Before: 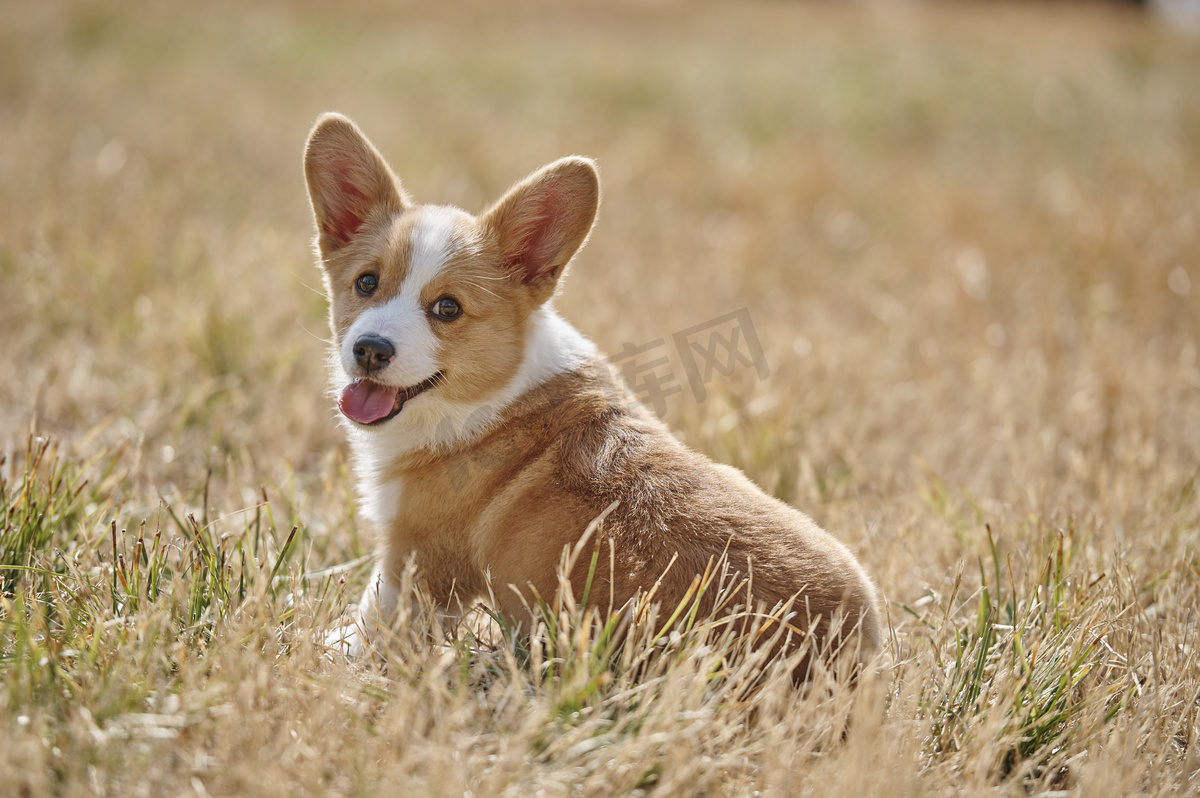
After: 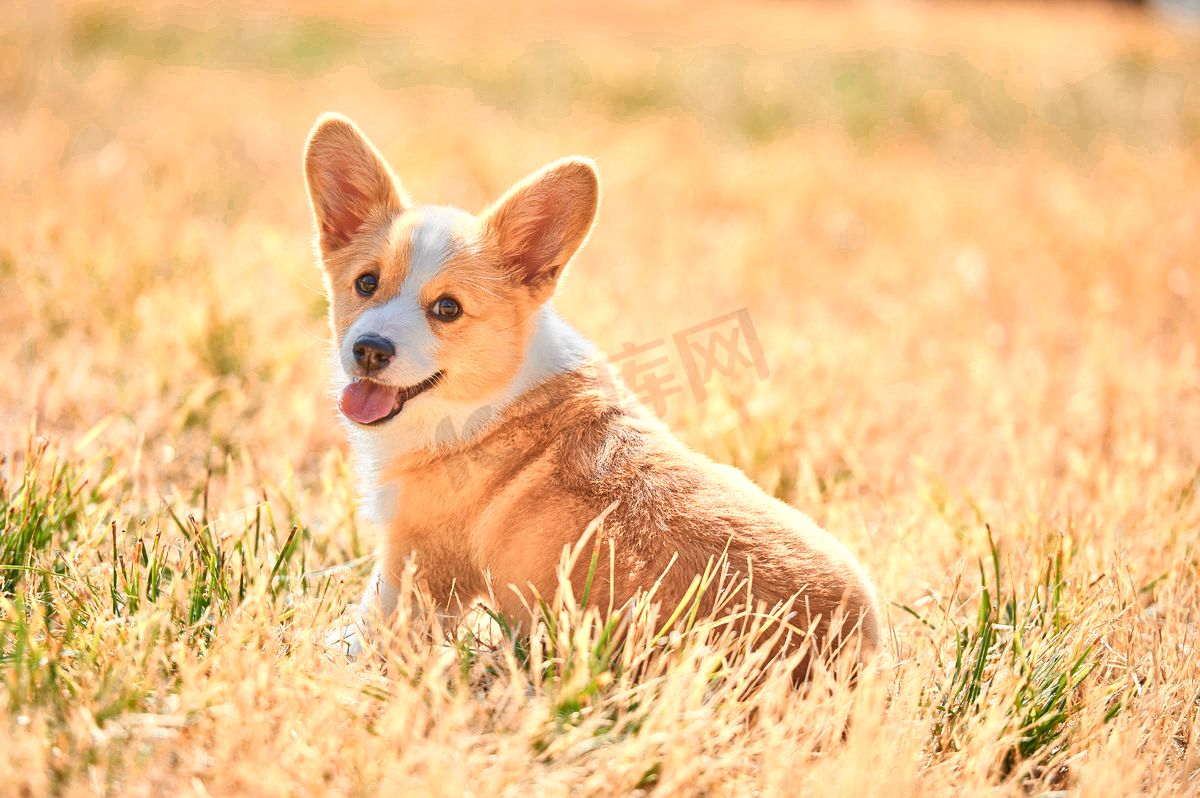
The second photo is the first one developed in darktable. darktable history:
color zones: curves: ch0 [(0.018, 0.548) (0.197, 0.654) (0.425, 0.447) (0.605, 0.658) (0.732, 0.579)]; ch1 [(0.105, 0.531) (0.224, 0.531) (0.386, 0.39) (0.618, 0.456) (0.732, 0.456) (0.956, 0.421)]; ch2 [(0.039, 0.583) (0.215, 0.465) (0.399, 0.544) (0.465, 0.548) (0.614, 0.447) (0.724, 0.43) (0.882, 0.623) (0.956, 0.632)]
shadows and highlights: shadows 60.4, soften with gaussian
color correction: highlights a* -0.312, highlights b* -0.066
